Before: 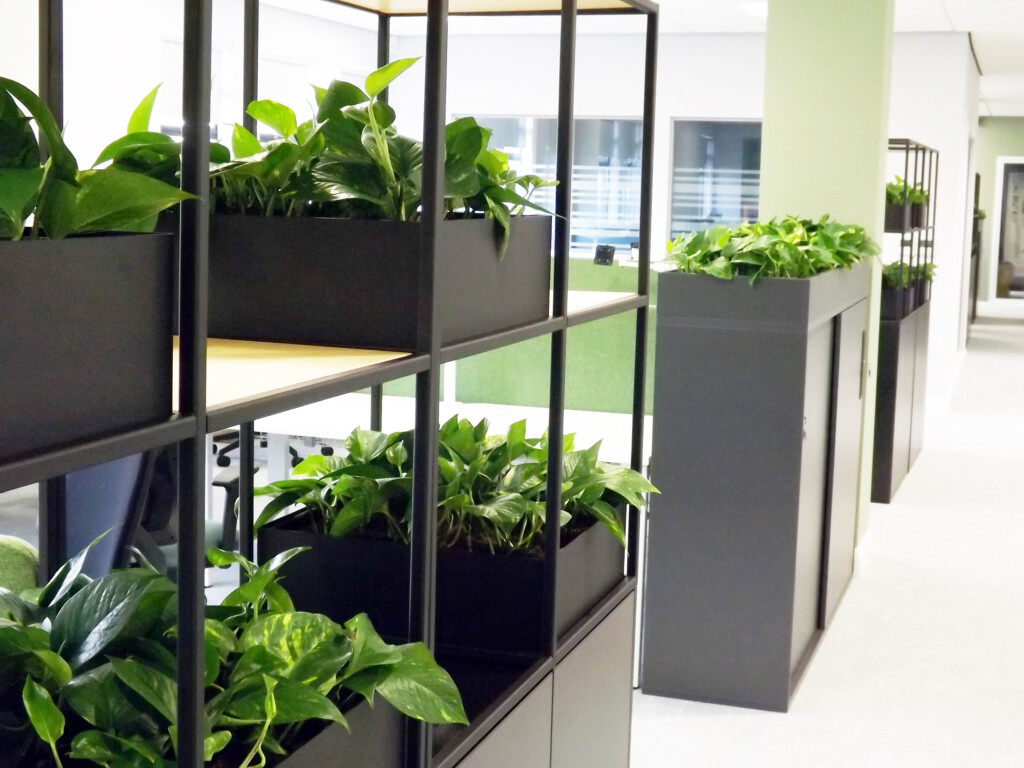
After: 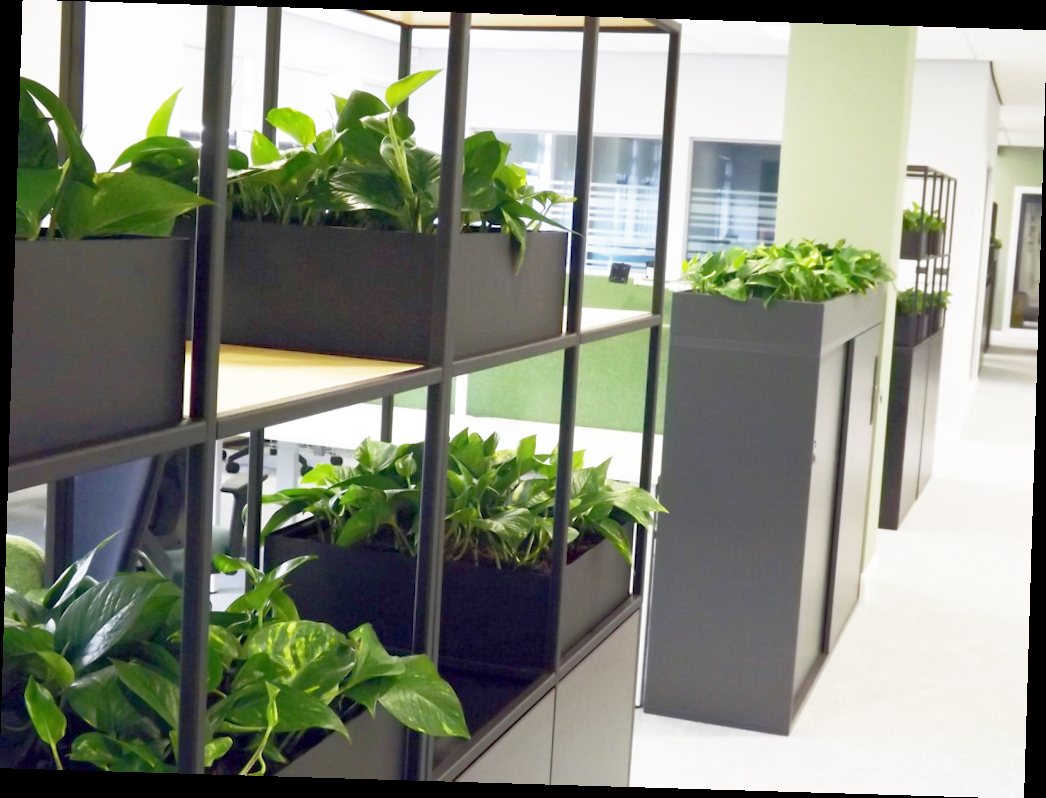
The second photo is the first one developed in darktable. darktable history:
rgb curve: curves: ch0 [(0, 0) (0.072, 0.166) (0.217, 0.293) (0.414, 0.42) (1, 1)], compensate middle gray true, preserve colors basic power
rotate and perspective: rotation 1.72°, automatic cropping off
